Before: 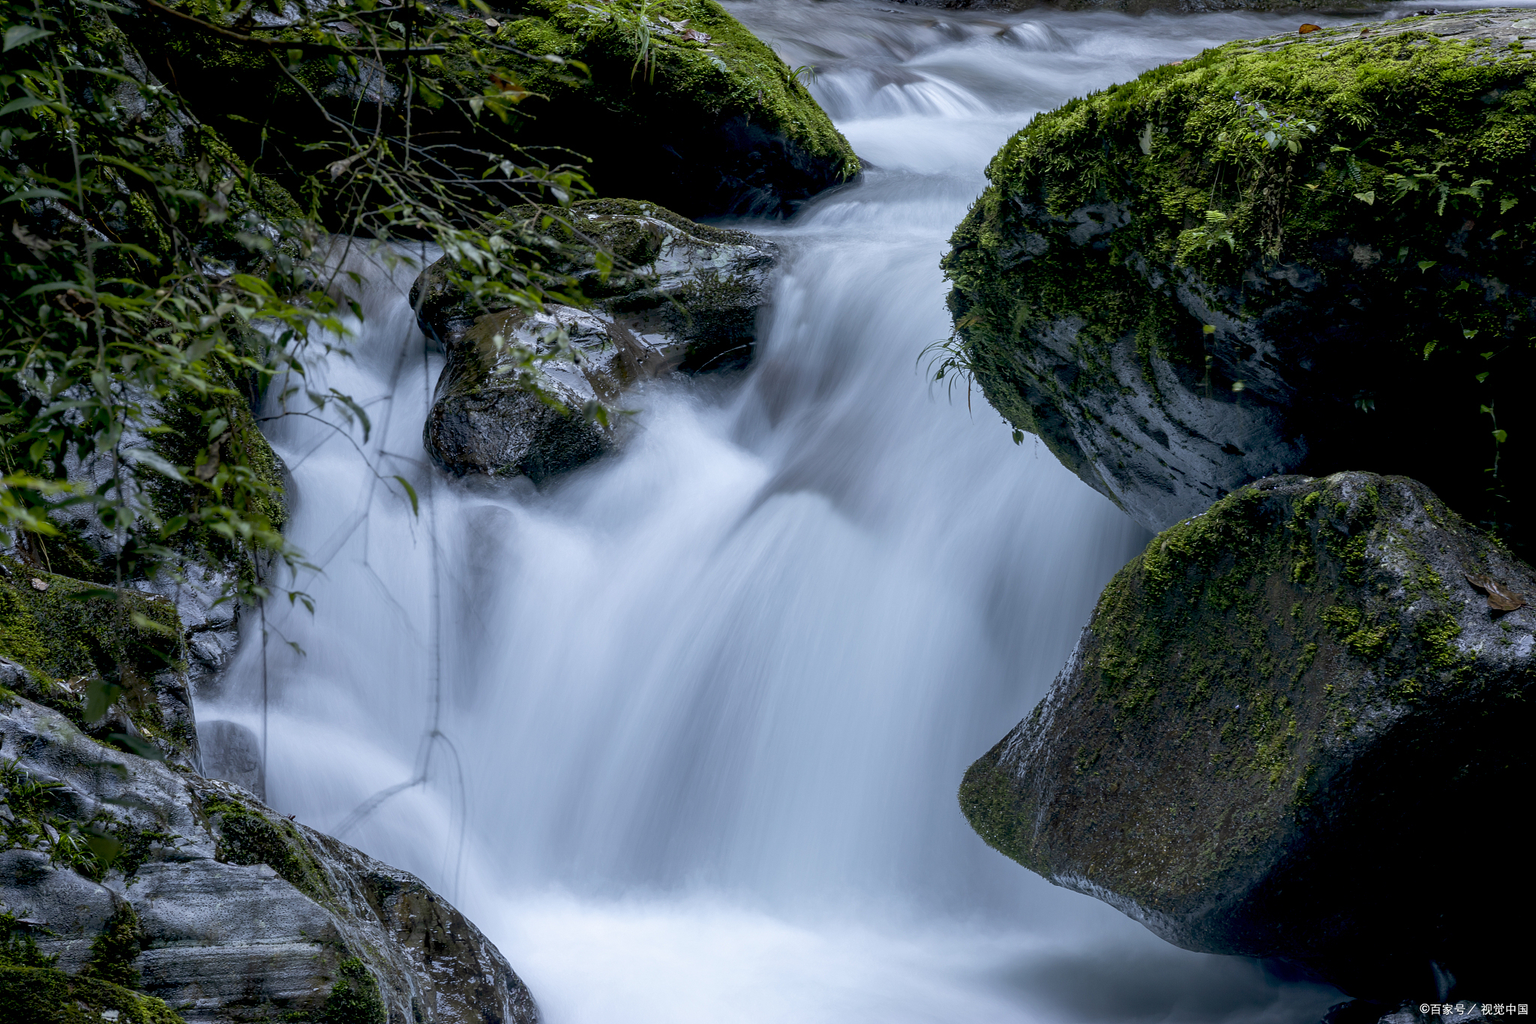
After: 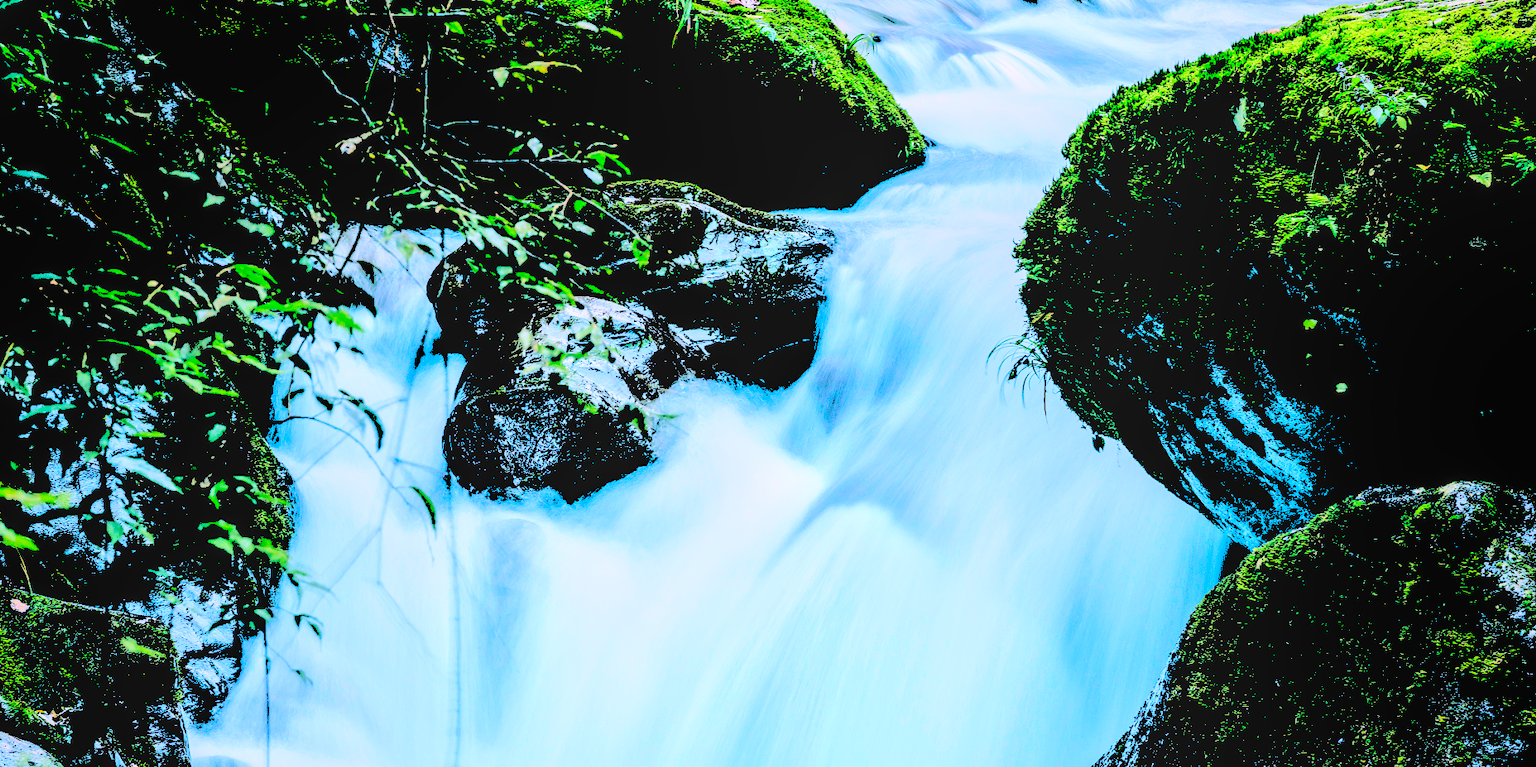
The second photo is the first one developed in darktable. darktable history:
global tonemap: drago (1, 100), detail 1
levels: levels [0.246, 0.246, 0.506]
crop: left 1.509%, top 3.452%, right 7.696%, bottom 28.452%
local contrast: detail 130%
contrast brightness saturation: saturation -0.05
exposure: black level correction 0.001, exposure 0.5 EV, compensate exposure bias true, compensate highlight preservation false
color balance: lift [1.016, 0.983, 1, 1.017], gamma [0.78, 1.018, 1.043, 0.957], gain [0.786, 1.063, 0.937, 1.017], input saturation 118.26%, contrast 13.43%, contrast fulcrum 21.62%, output saturation 82.76%
